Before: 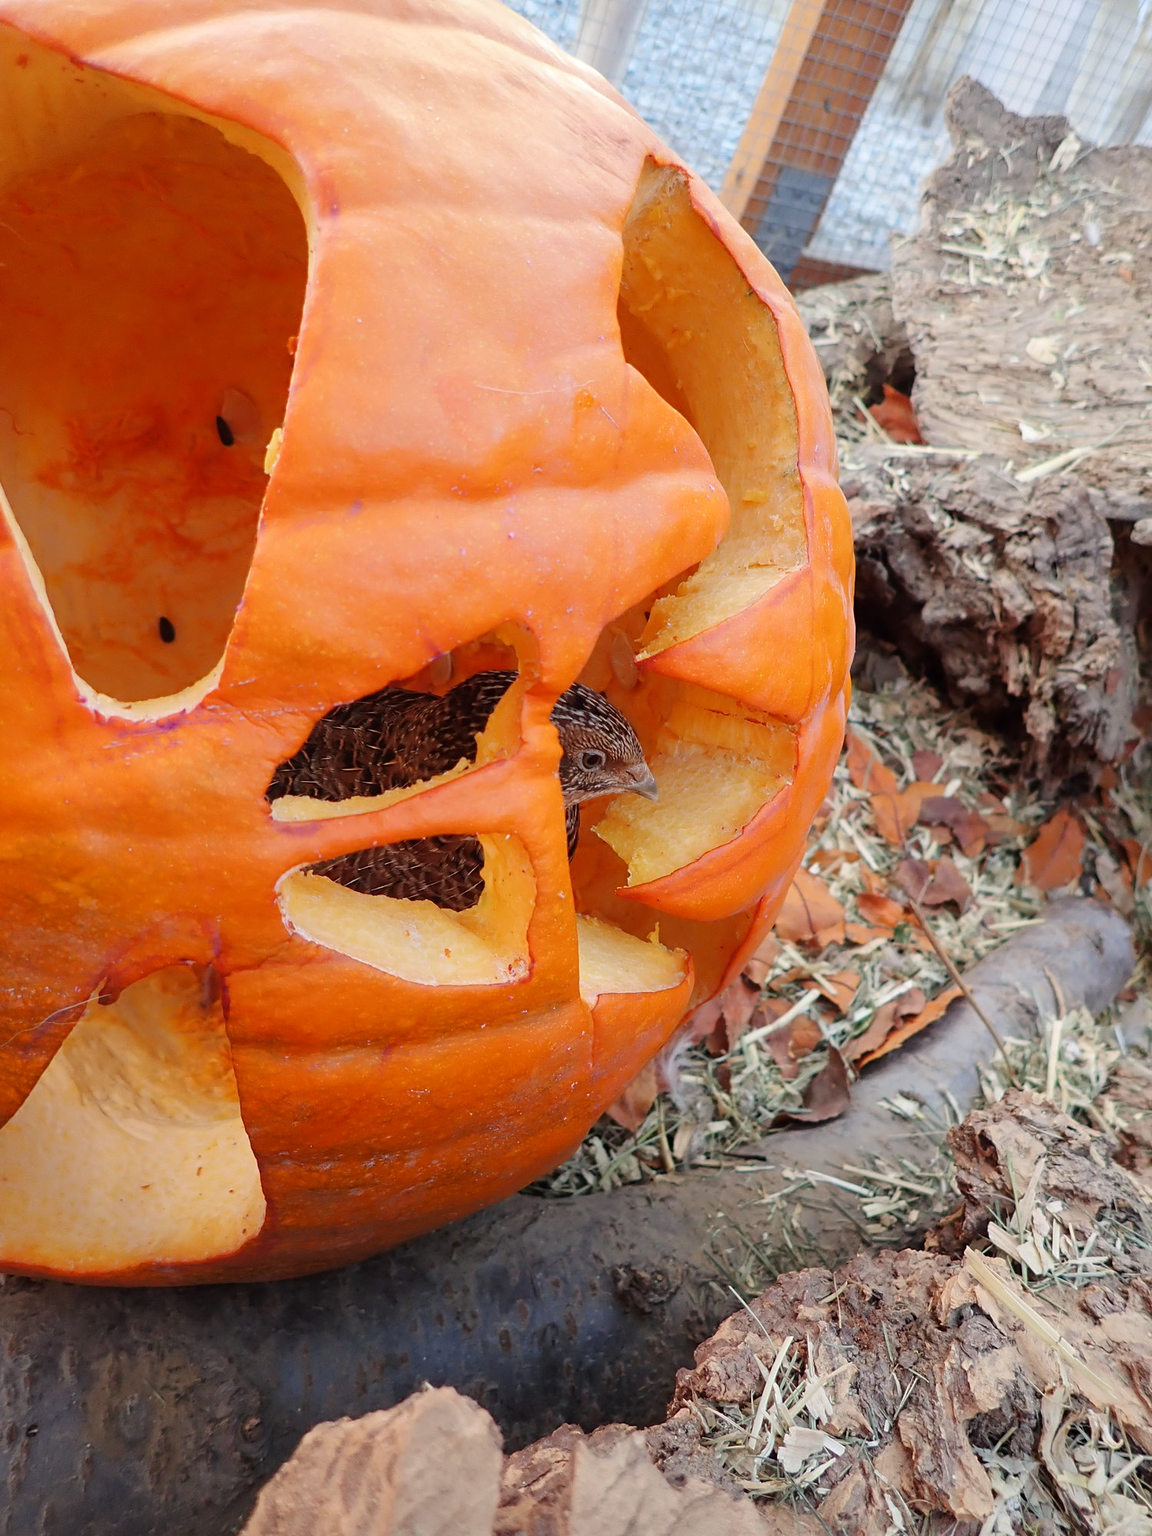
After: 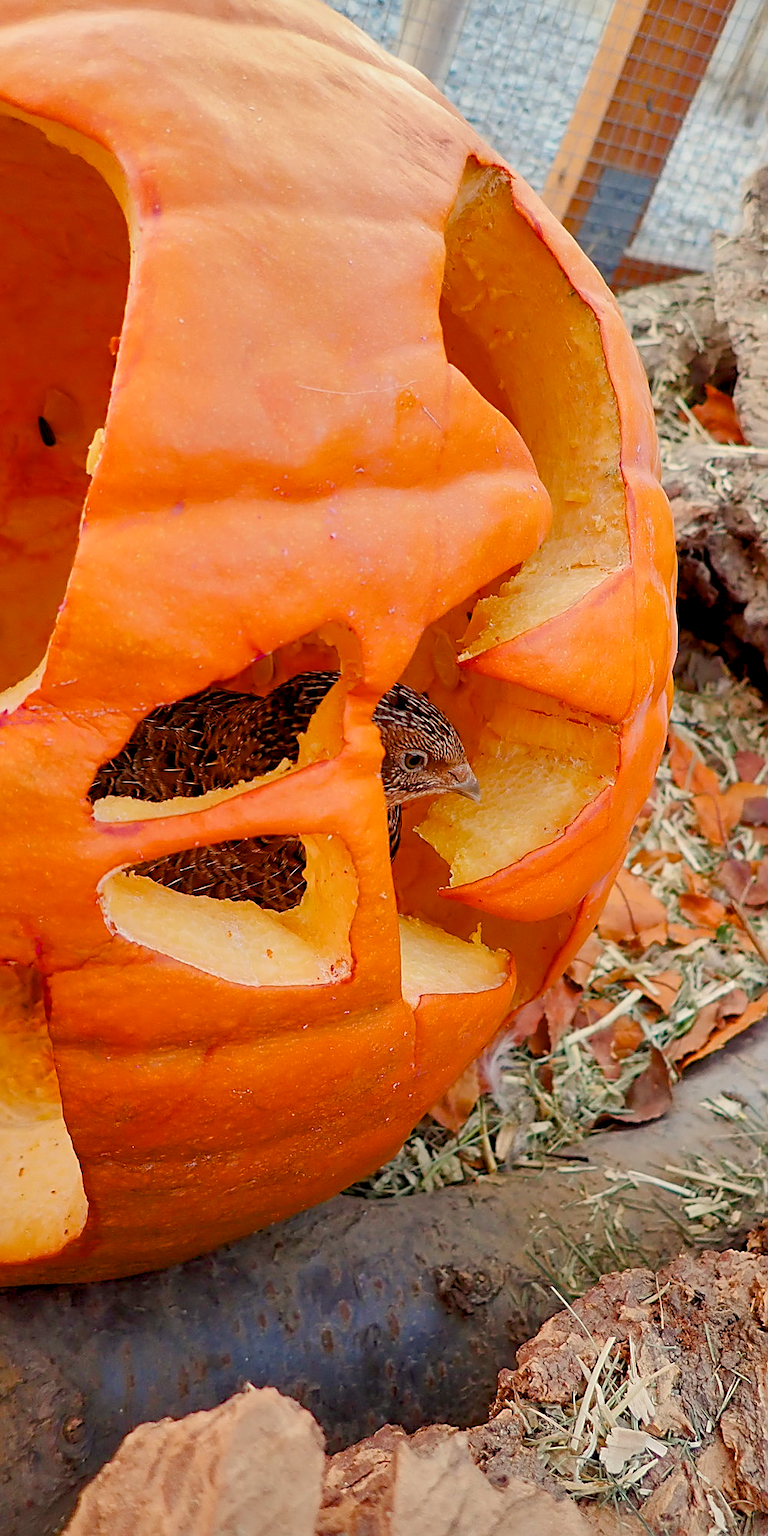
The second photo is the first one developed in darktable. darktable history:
crop and rotate: left 15.546%, right 17.787%
color balance rgb: global offset › luminance -0.5%, perceptual saturation grading › highlights -17.77%, perceptual saturation grading › mid-tones 33.1%, perceptual saturation grading › shadows 50.52%, perceptual brilliance grading › highlights 10.8%, perceptual brilliance grading › shadows -10.8%, global vibrance 24.22%, contrast -25%
exposure: exposure 0.02 EV, compensate highlight preservation false
white balance: red 1.045, blue 0.932
shadows and highlights: shadows 53, soften with gaussian
sharpen: on, module defaults
